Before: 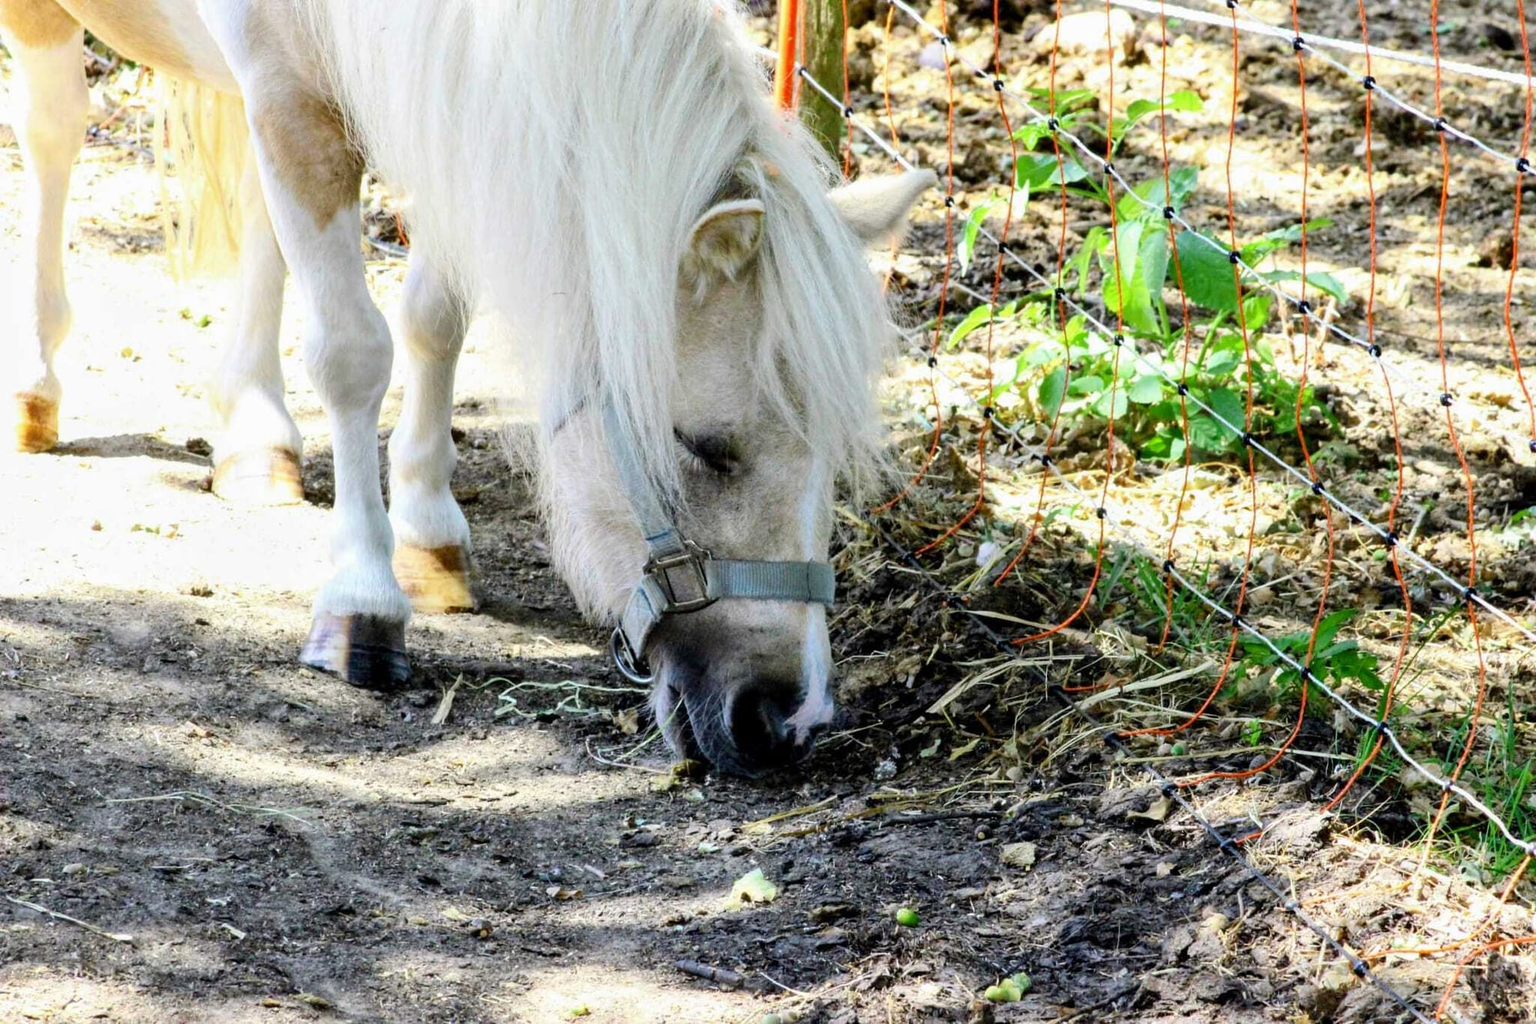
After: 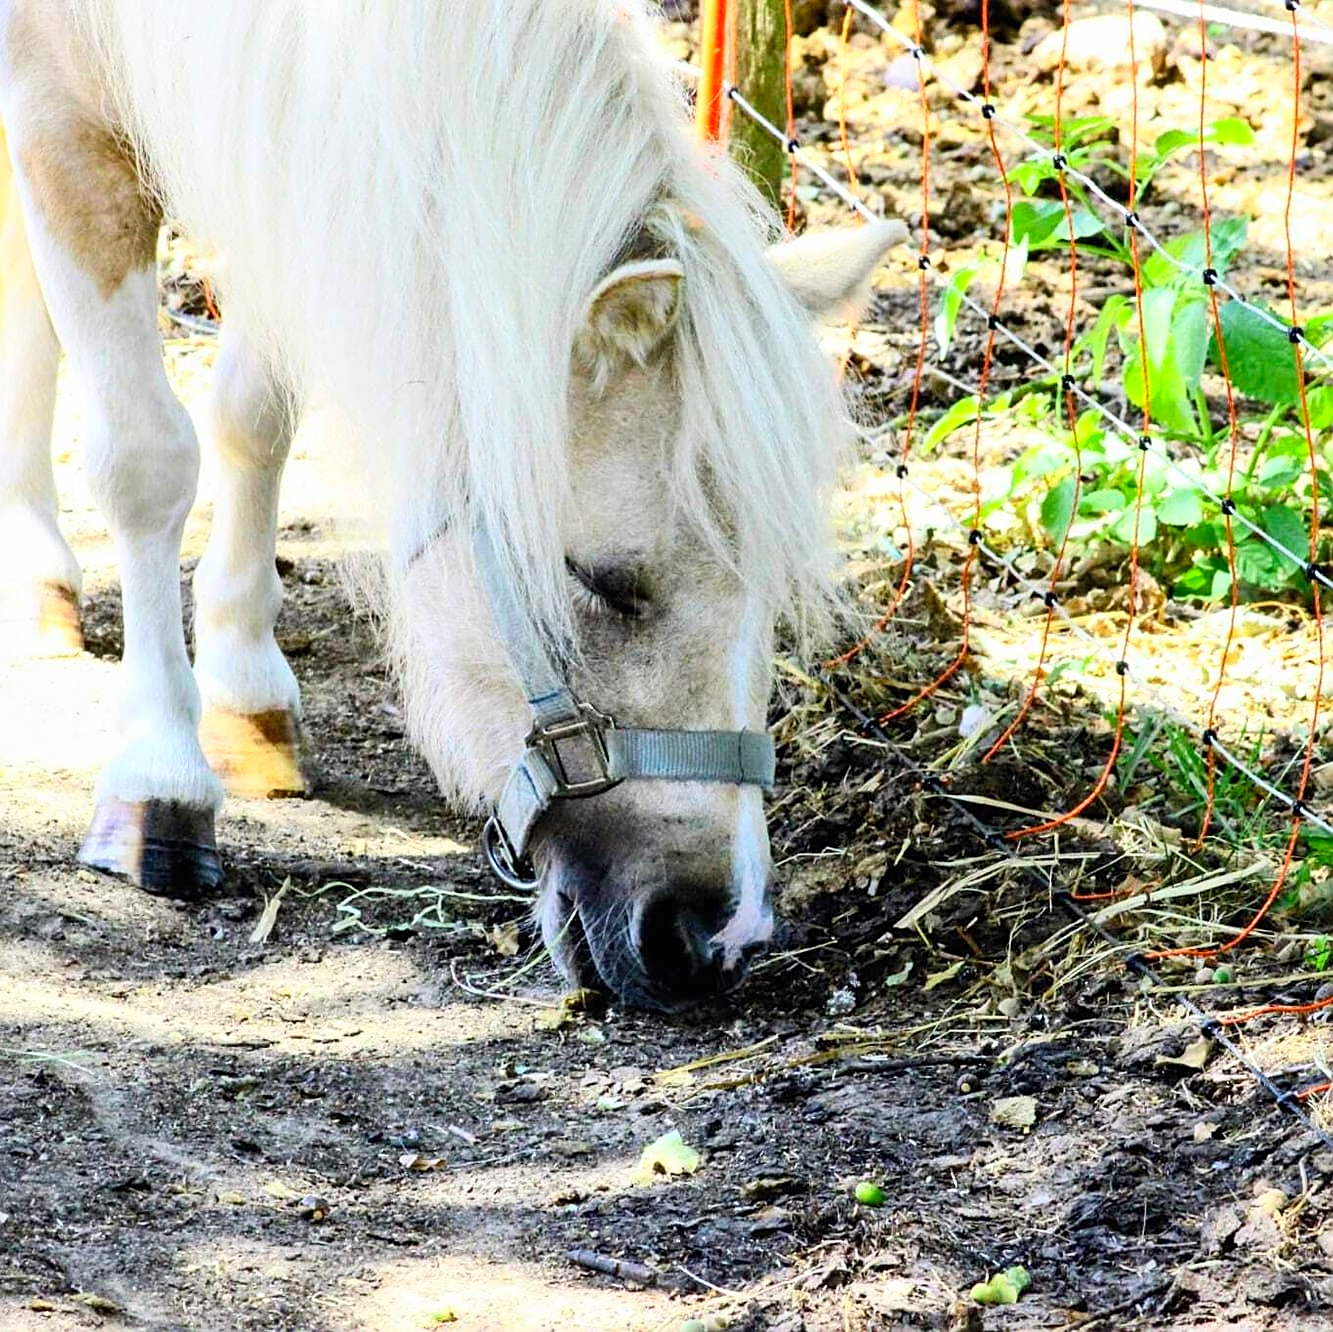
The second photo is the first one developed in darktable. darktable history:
crop and rotate: left 15.631%, right 17.684%
contrast brightness saturation: contrast 0.198, brightness 0.159, saturation 0.23
sharpen: on, module defaults
